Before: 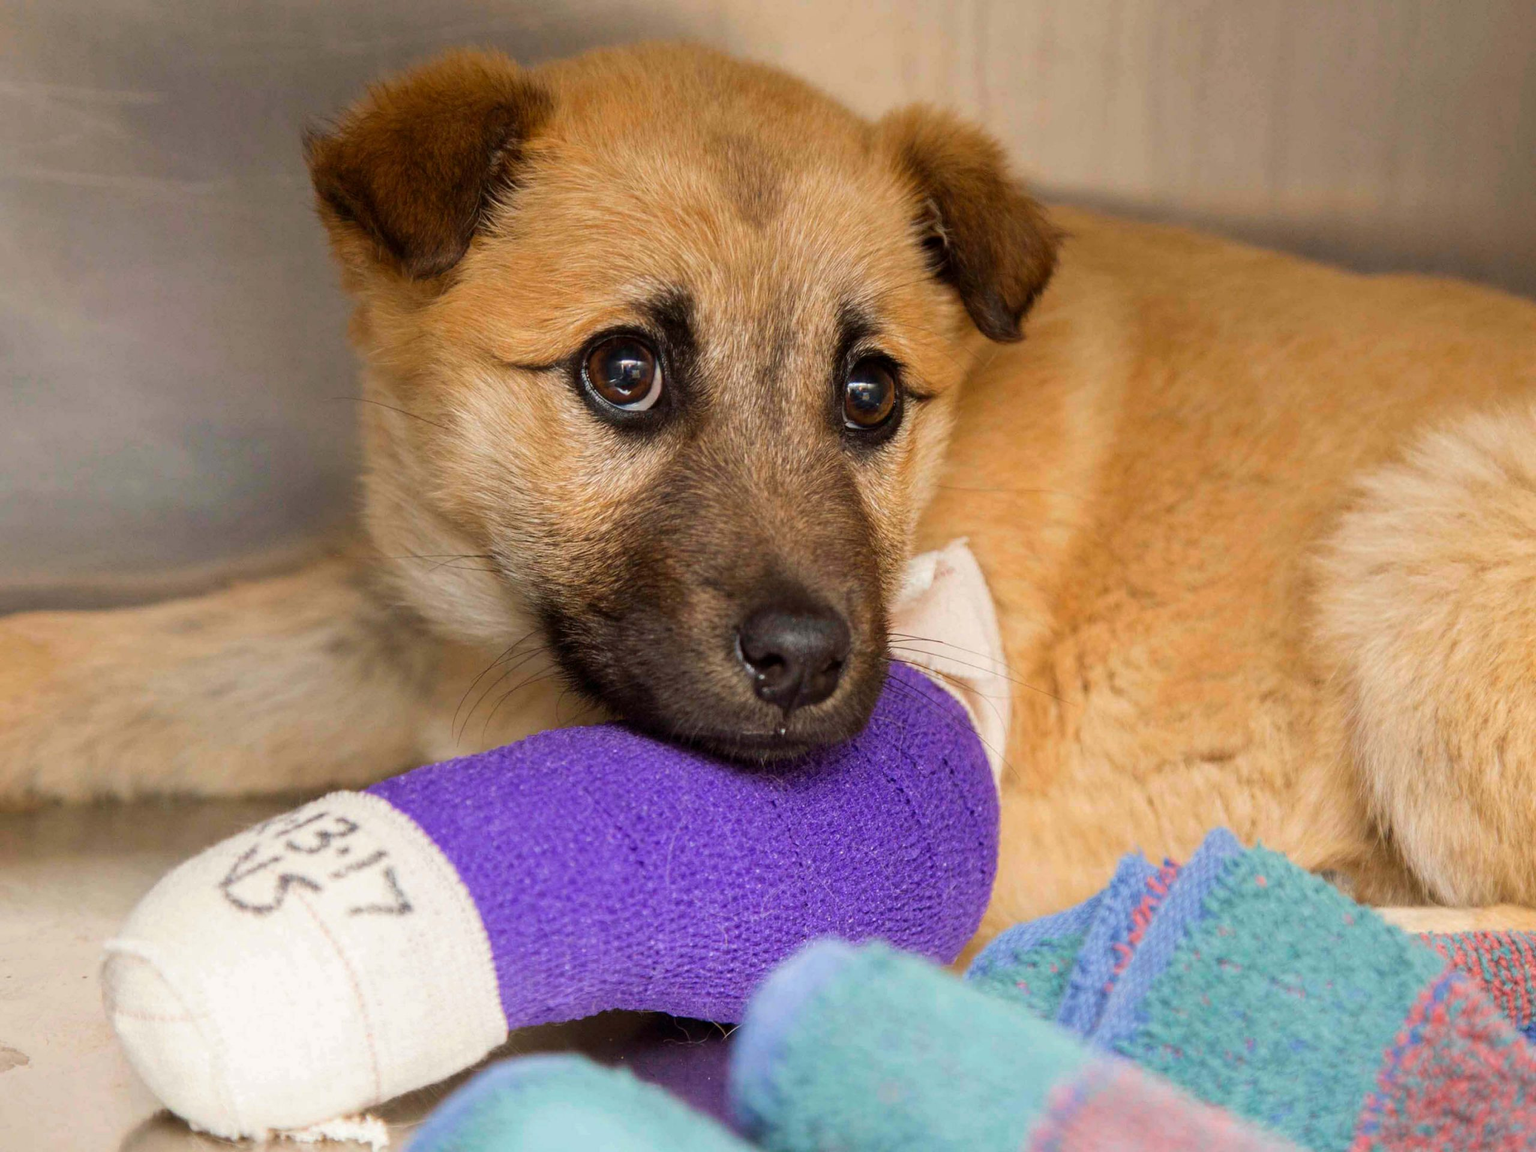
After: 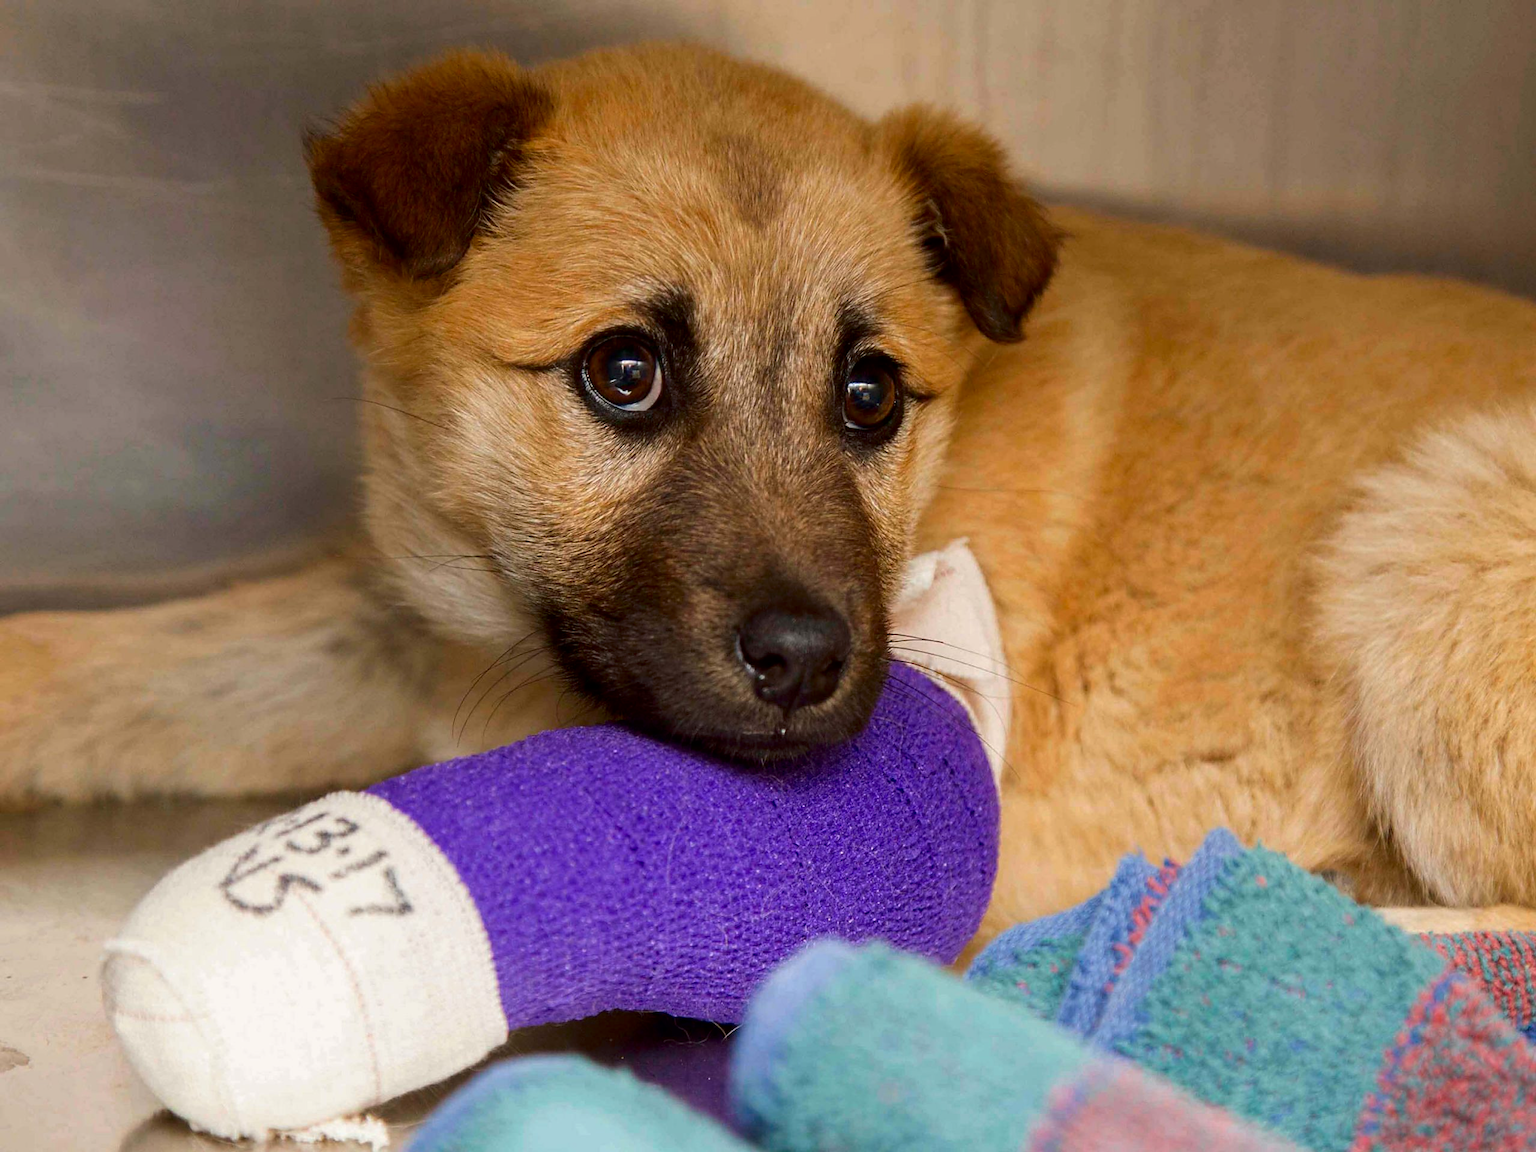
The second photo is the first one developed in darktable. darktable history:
sharpen: radius 1.813, amount 0.397, threshold 1.696
exposure: black level correction 0.002, compensate highlight preservation false
contrast brightness saturation: contrast 0.066, brightness -0.125, saturation 0.057
